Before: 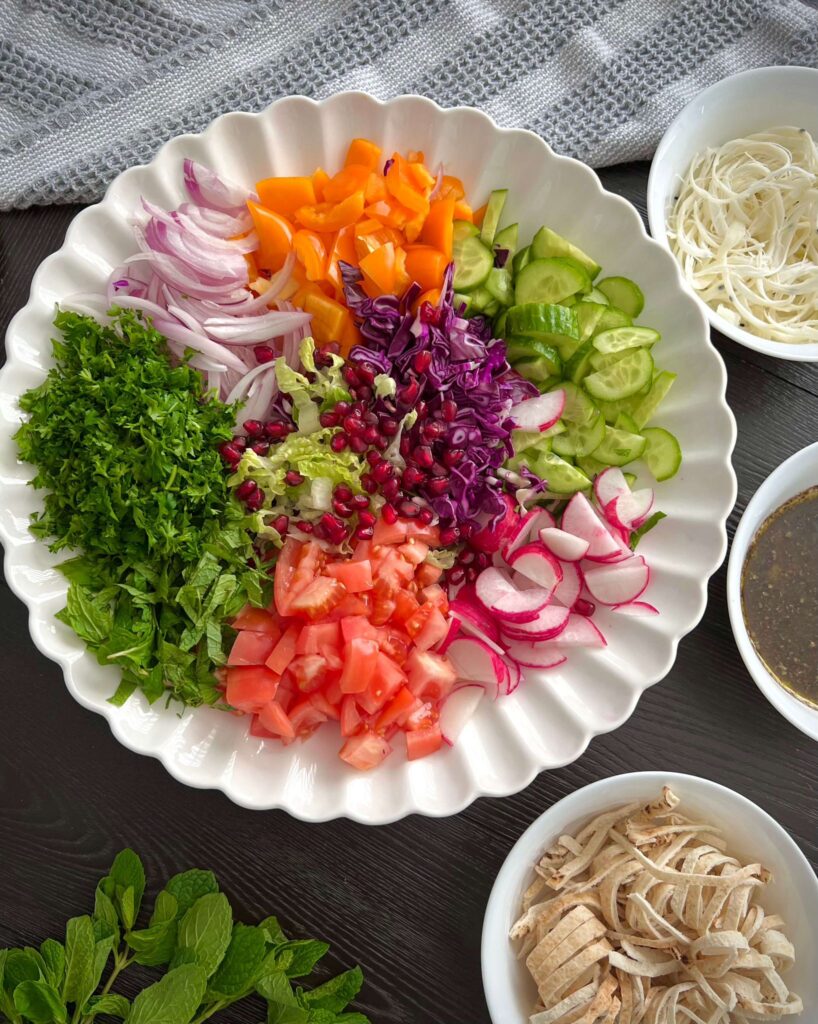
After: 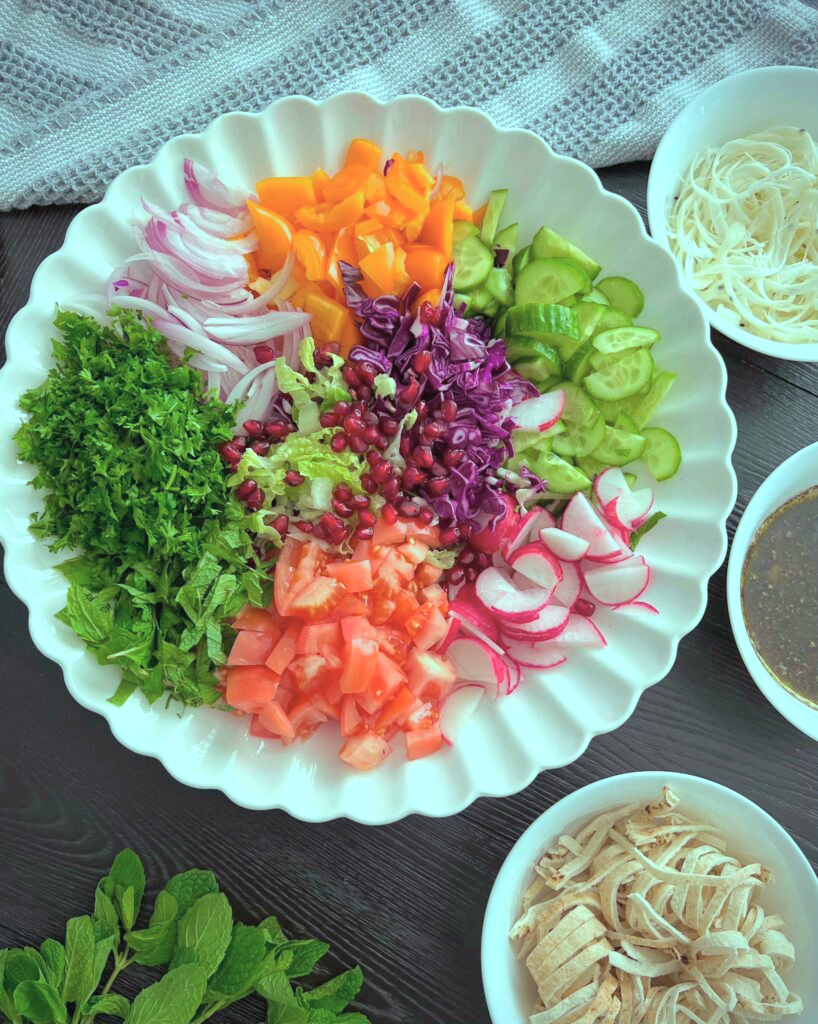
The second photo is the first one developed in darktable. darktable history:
contrast brightness saturation: brightness 0.15
color balance rgb: shadows lift › chroma 7.23%, shadows lift › hue 246.48°, highlights gain › chroma 5.38%, highlights gain › hue 196.93°, white fulcrum 1 EV
